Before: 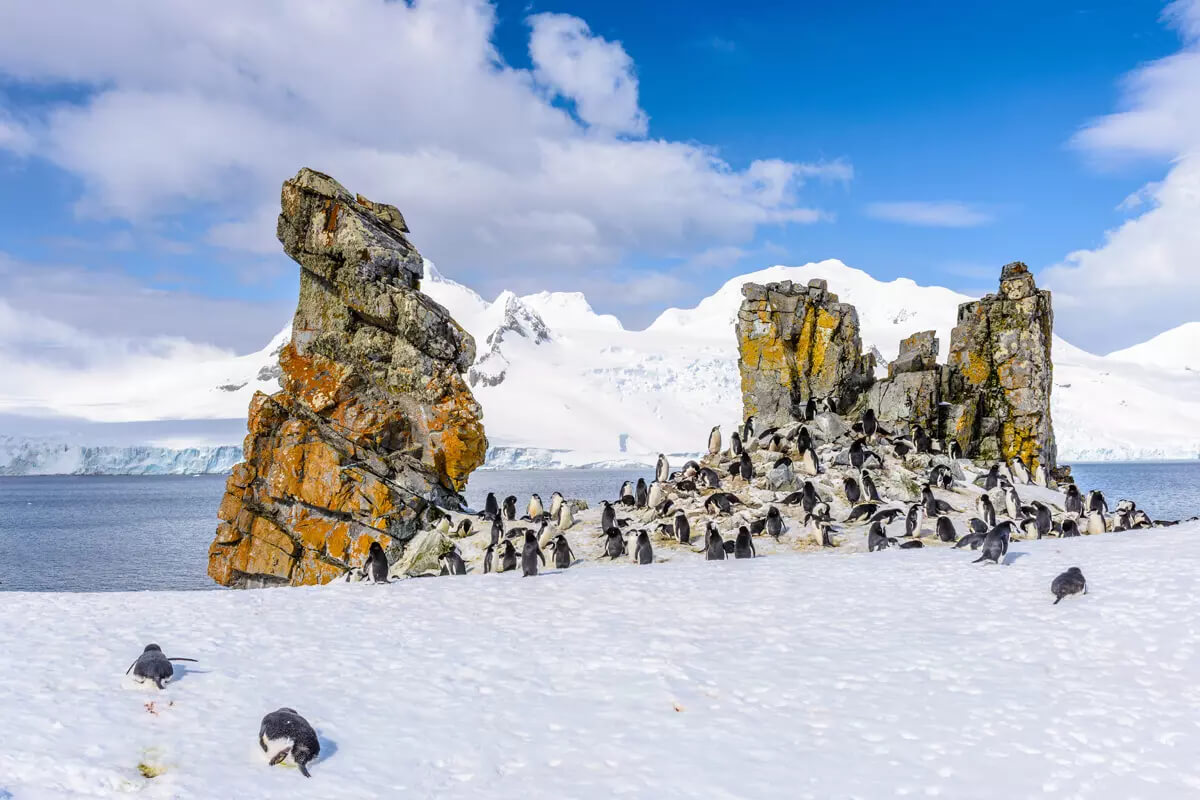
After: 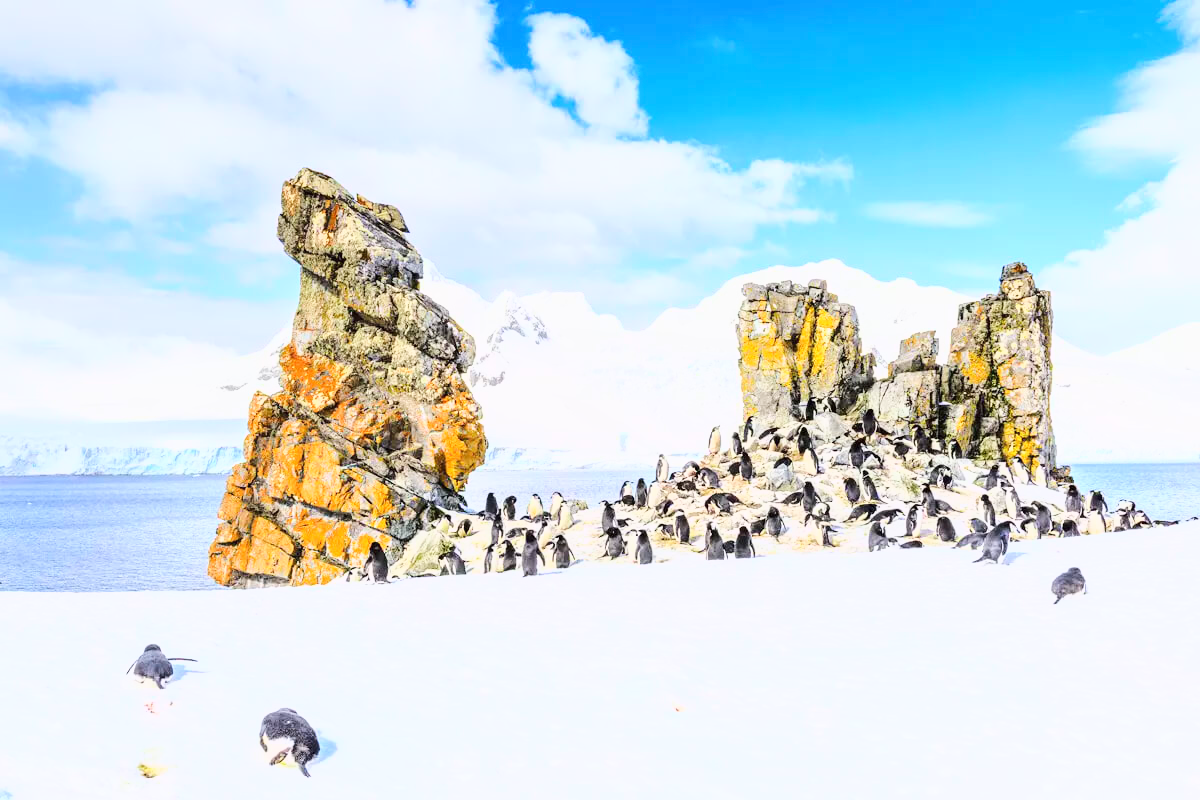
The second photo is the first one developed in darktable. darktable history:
base curve: curves: ch0 [(0, 0) (0.025, 0.046) (0.112, 0.277) (0.467, 0.74) (0.814, 0.929) (1, 0.942)]
exposure: black level correction 0, exposure 0.499 EV, compensate exposure bias true, compensate highlight preservation false
